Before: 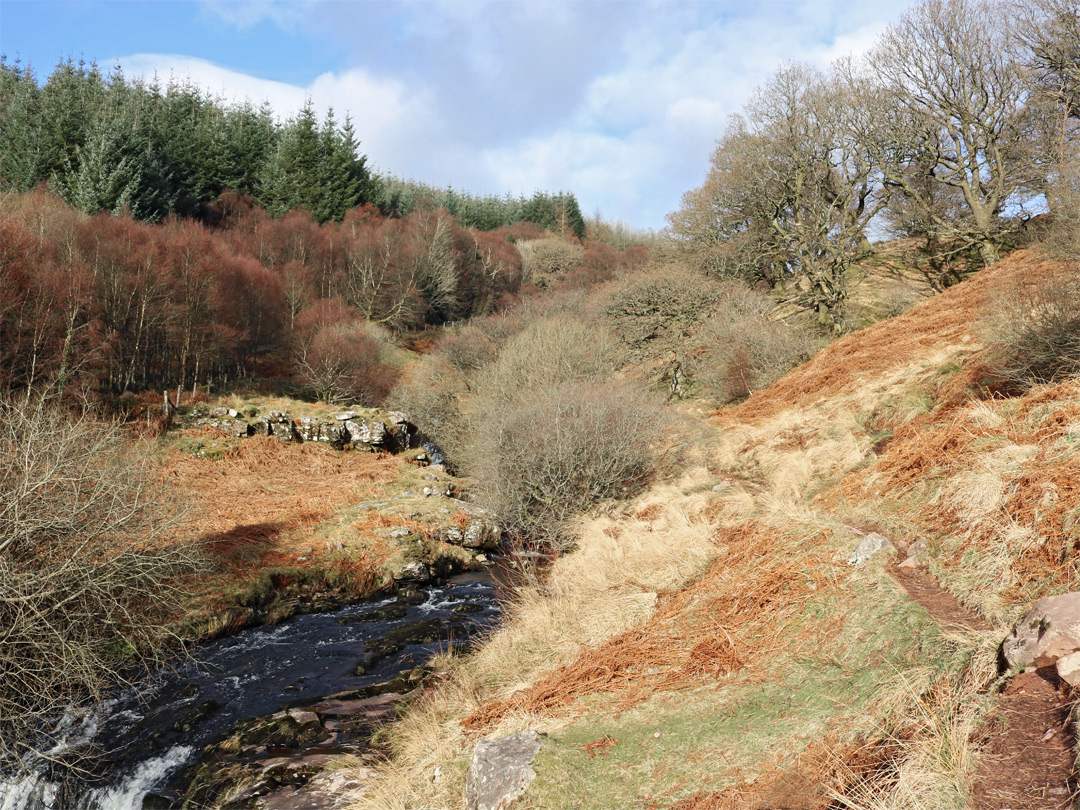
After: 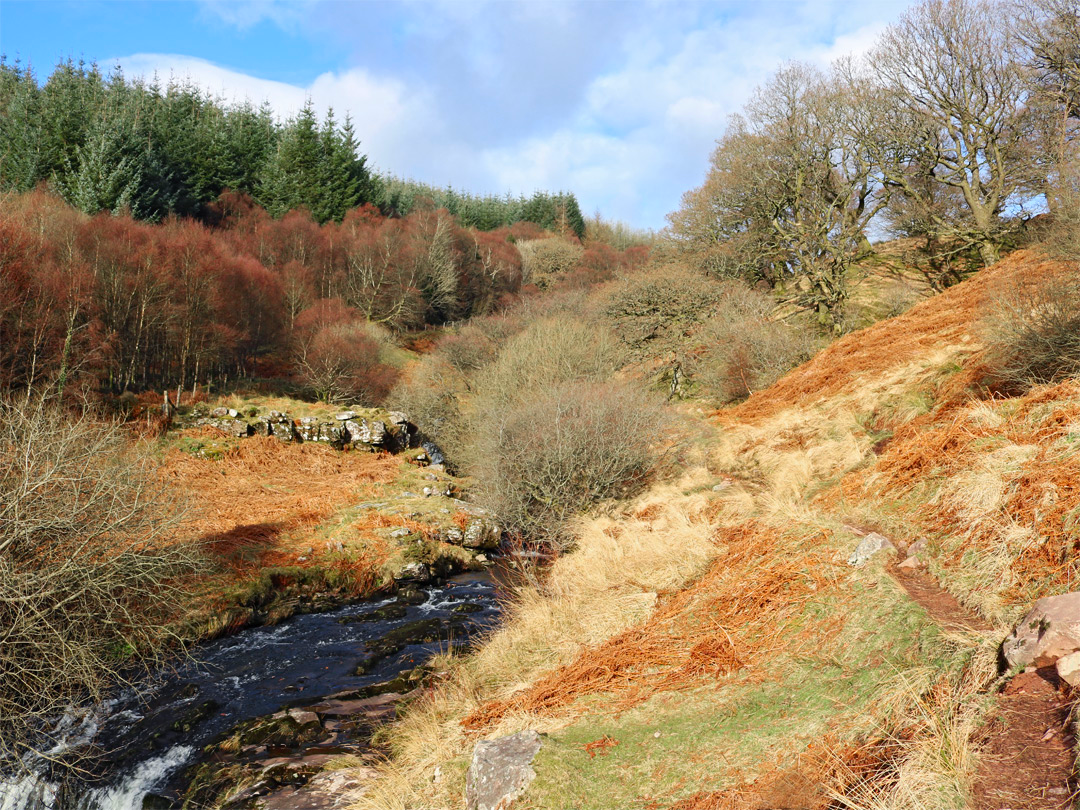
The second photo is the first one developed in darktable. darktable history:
color correction: highlights b* 0.03, saturation 1.35
